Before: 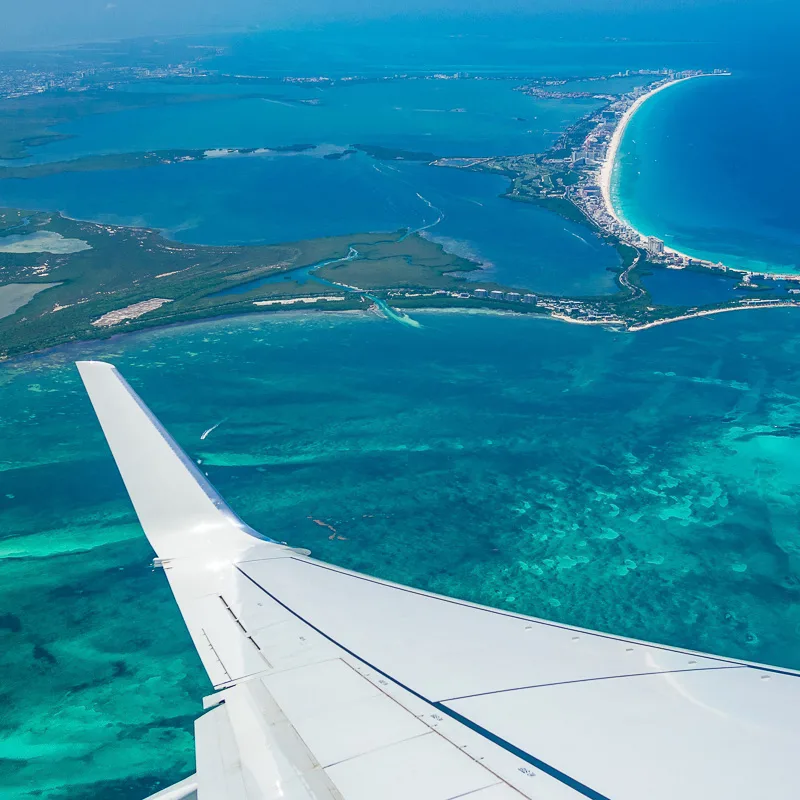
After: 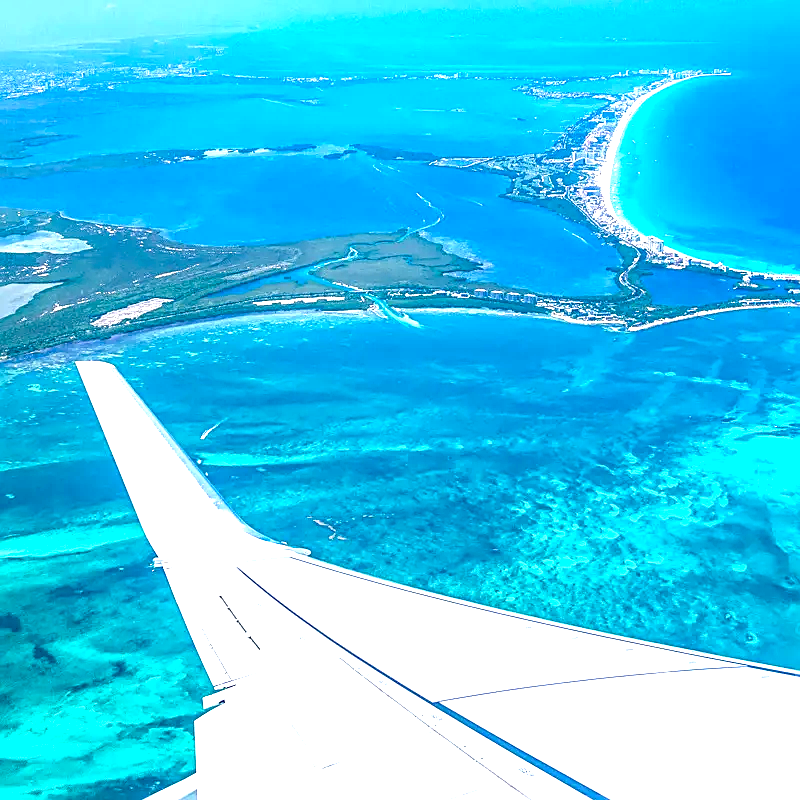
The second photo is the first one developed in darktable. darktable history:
sharpen: on, module defaults
local contrast: on, module defaults
color calibration: gray › normalize channels true, illuminant as shot in camera, x 0.358, y 0.373, temperature 4628.91 K, gamut compression 0.004
exposure: black level correction 0.009, exposure 1.413 EV, compensate highlight preservation false
